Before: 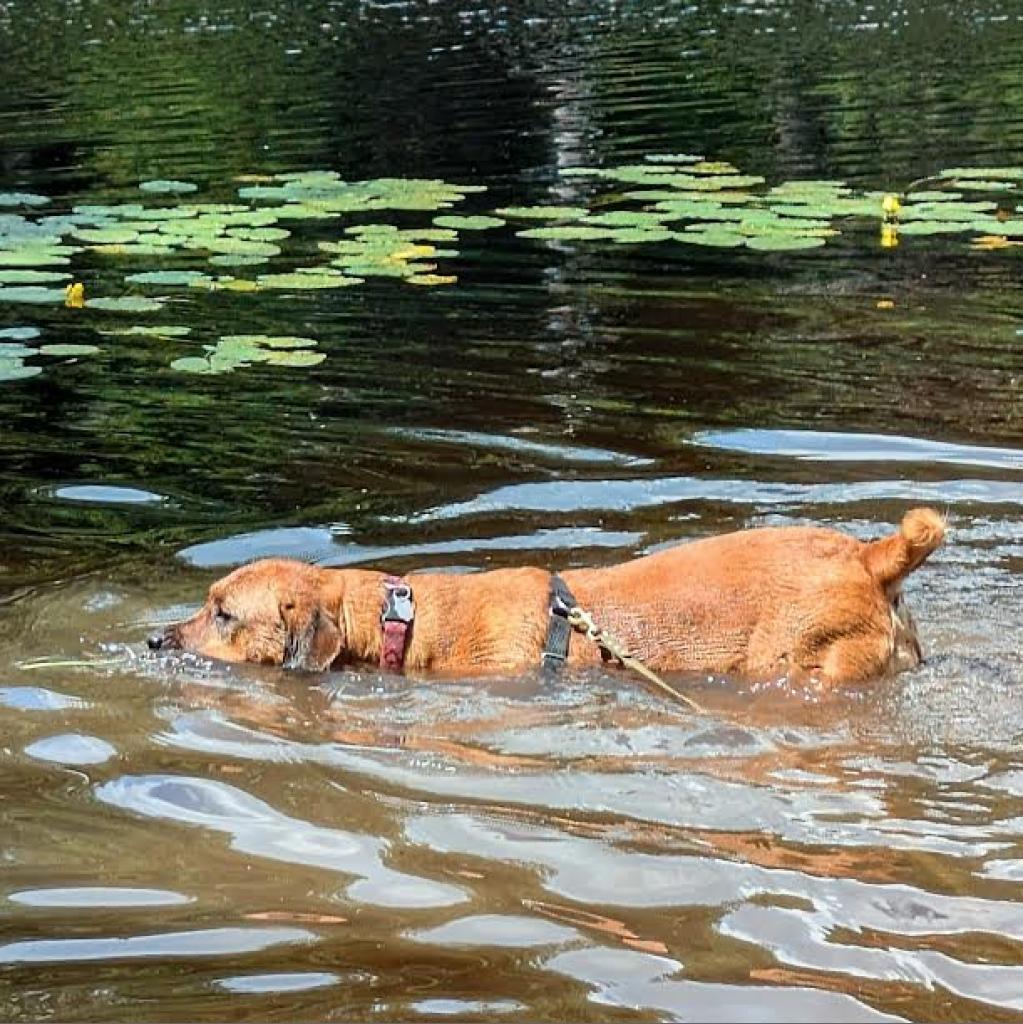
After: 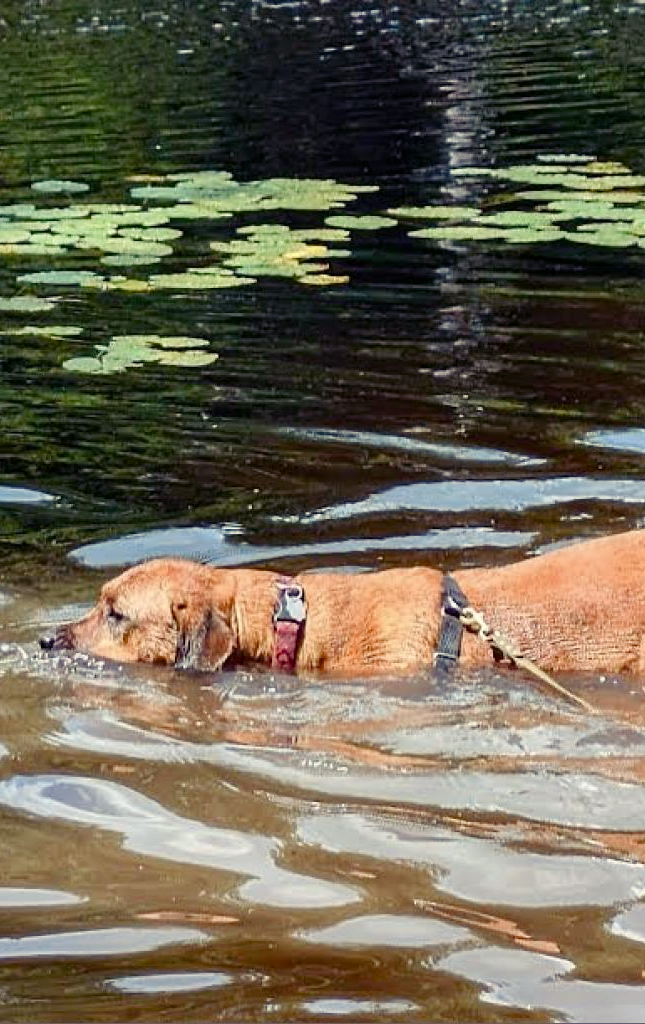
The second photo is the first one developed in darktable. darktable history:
crop: left 10.581%, right 26.309%
color balance rgb: shadows lift › luminance -21.668%, shadows lift › chroma 8.882%, shadows lift › hue 285.51°, highlights gain › chroma 2.975%, highlights gain › hue 76.12°, perceptual saturation grading › global saturation 20%, perceptual saturation grading › highlights -50.226%, perceptual saturation grading › shadows 30.449%
